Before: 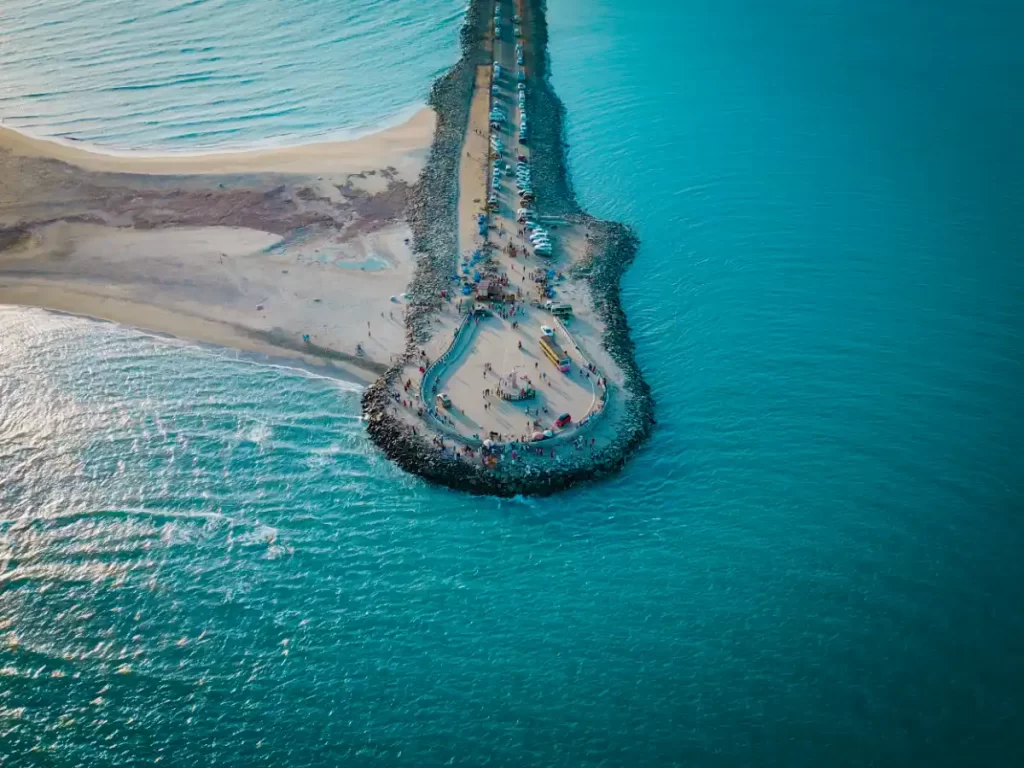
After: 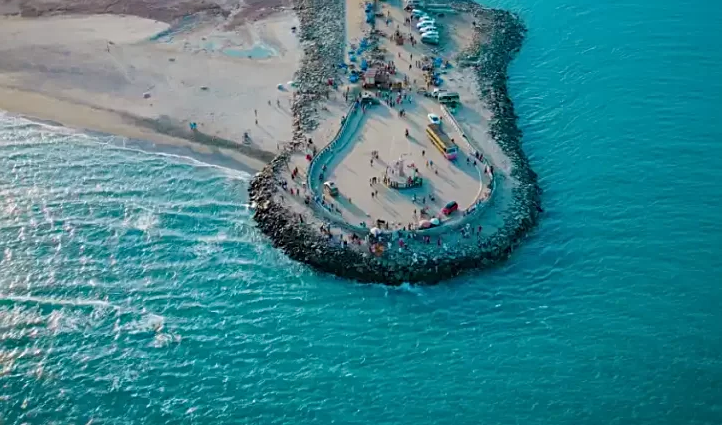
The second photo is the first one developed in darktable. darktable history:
sharpen: radius 2.529, amount 0.323
crop: left 11.123%, top 27.61%, right 18.3%, bottom 17.034%
